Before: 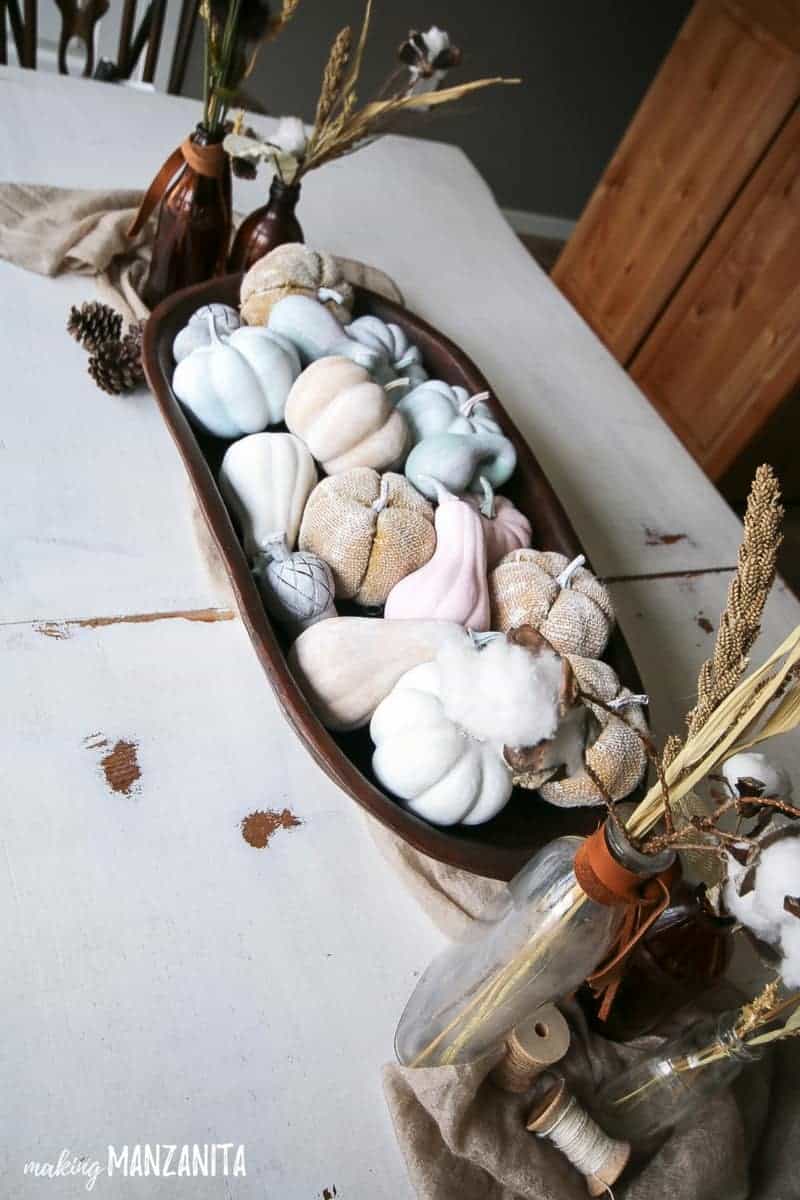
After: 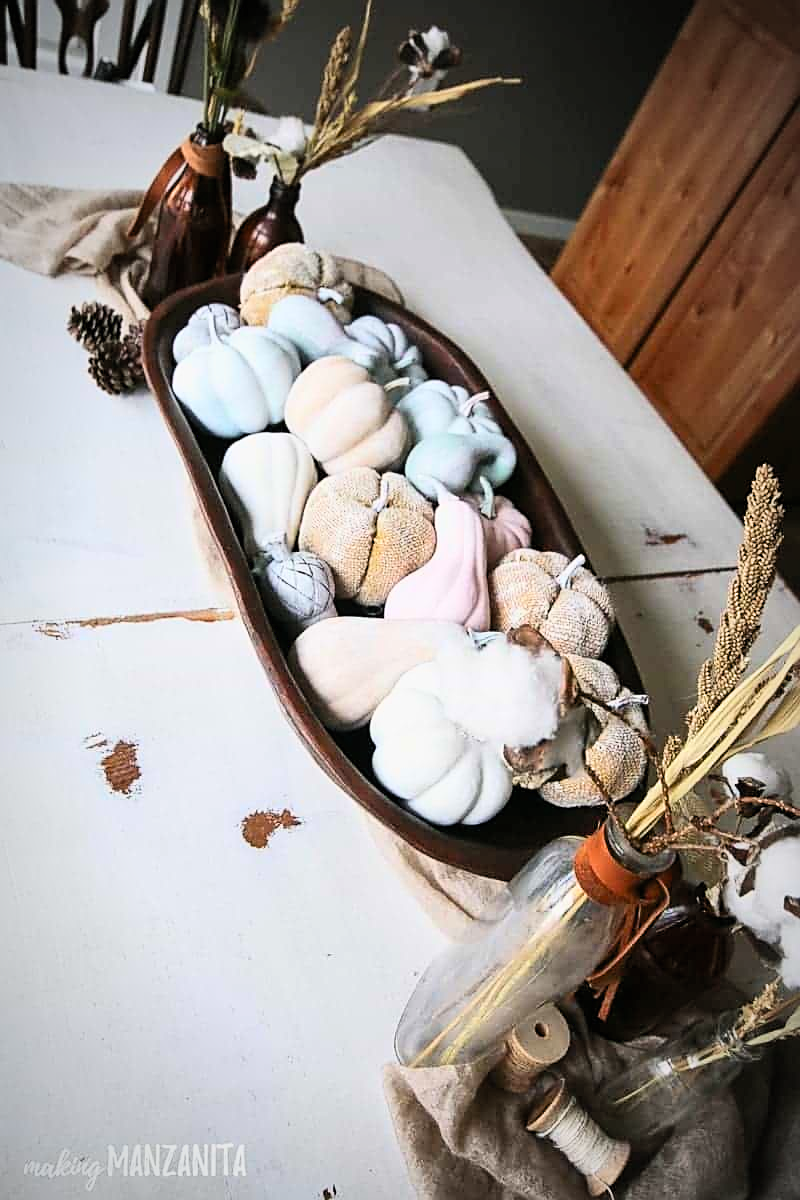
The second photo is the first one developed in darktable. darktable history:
vignetting: fall-off radius 69.25%, automatic ratio true
tone equalizer: edges refinement/feathering 500, mask exposure compensation -1.57 EV, preserve details no
sharpen: on, module defaults
filmic rgb: black relative exposure -9.54 EV, white relative exposure 3.02 EV, hardness 6.07, color science v6 (2022)
contrast brightness saturation: contrast 0.195, brightness 0.156, saturation 0.229
